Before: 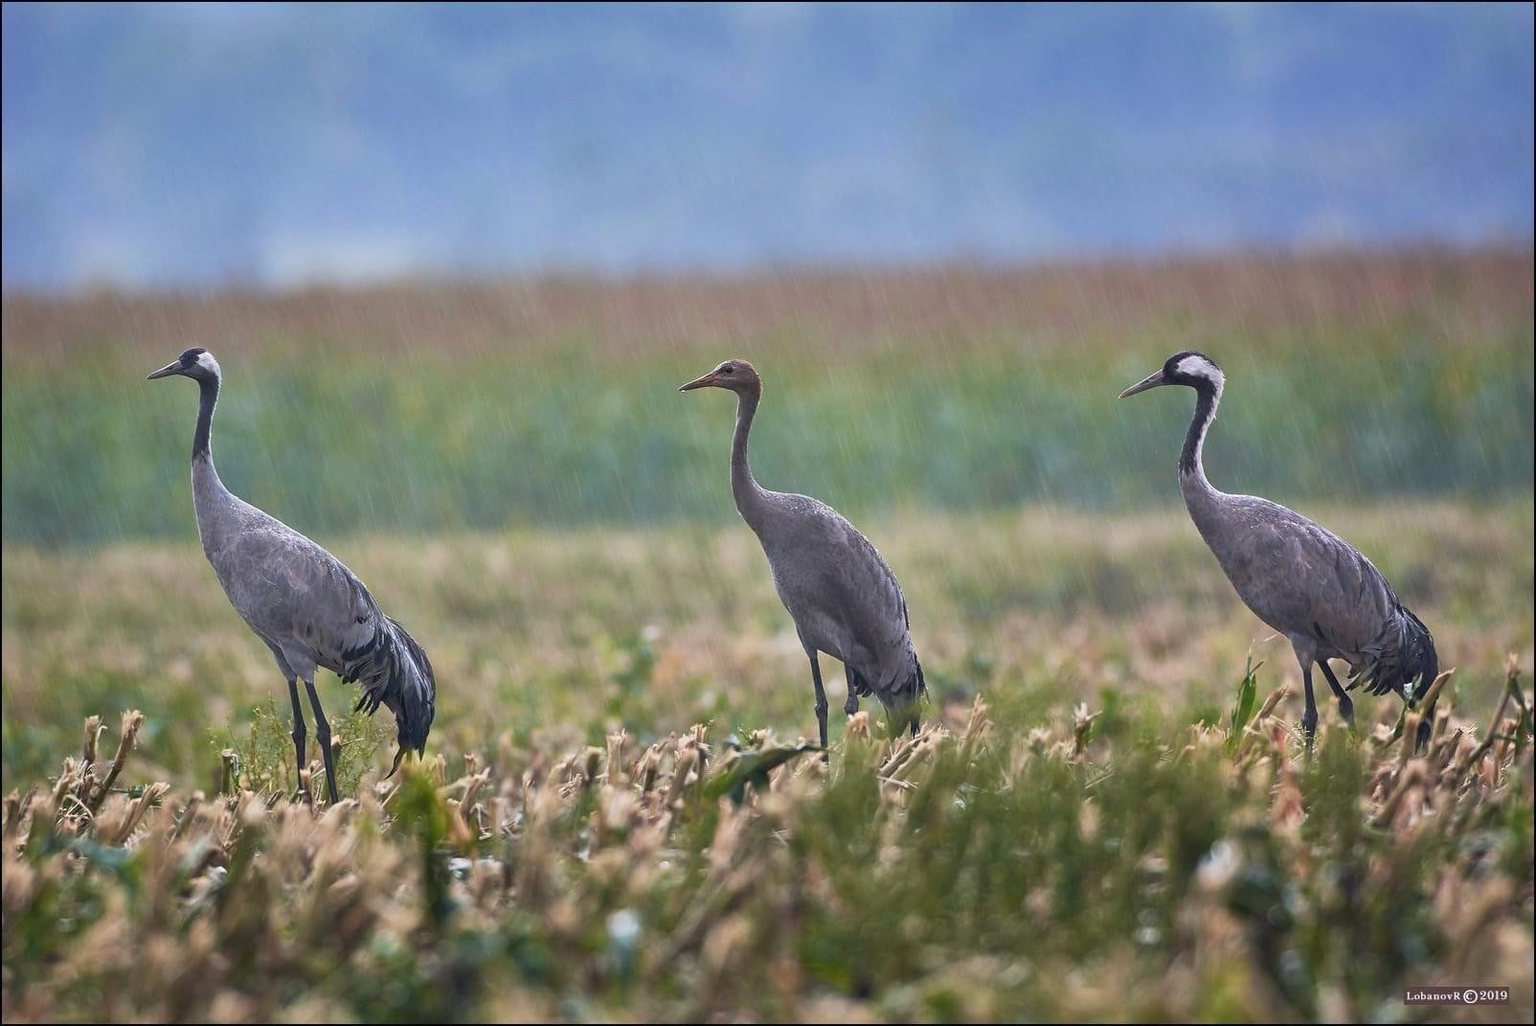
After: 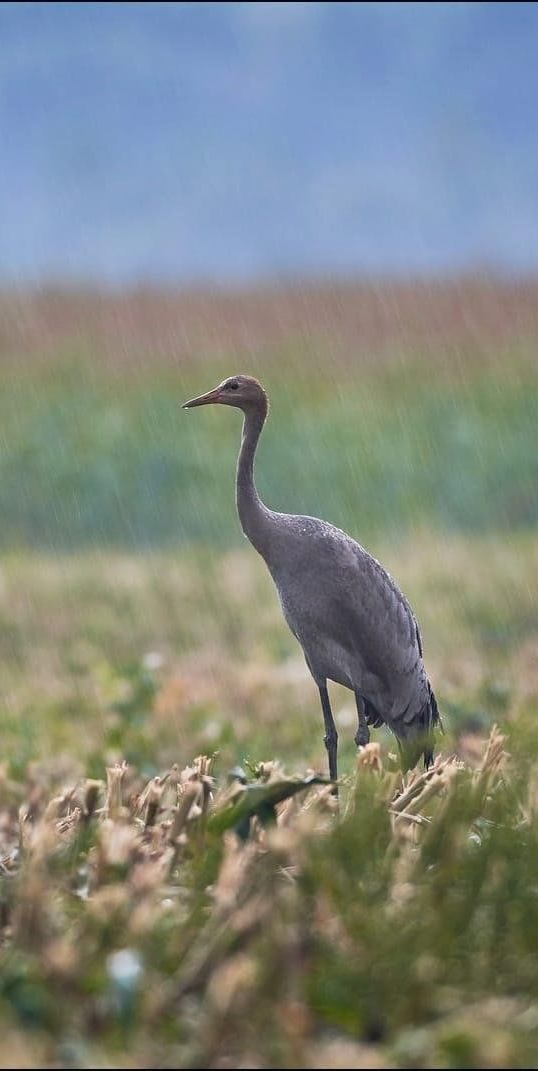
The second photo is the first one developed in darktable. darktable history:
crop: left 32.889%, right 33.561%
